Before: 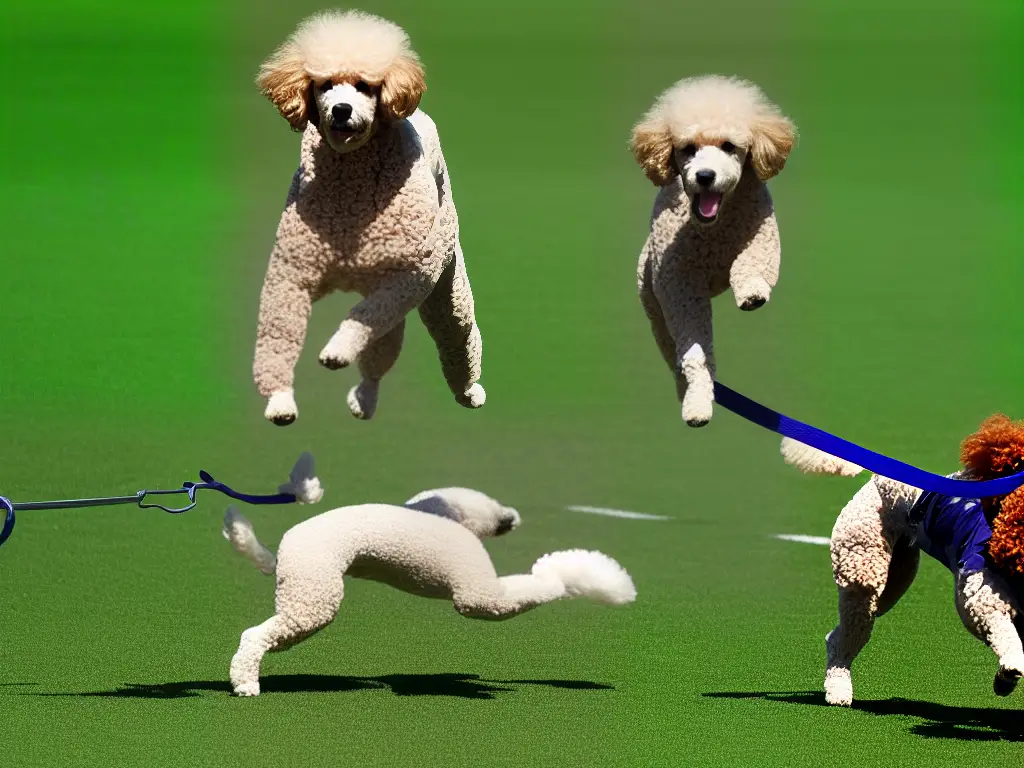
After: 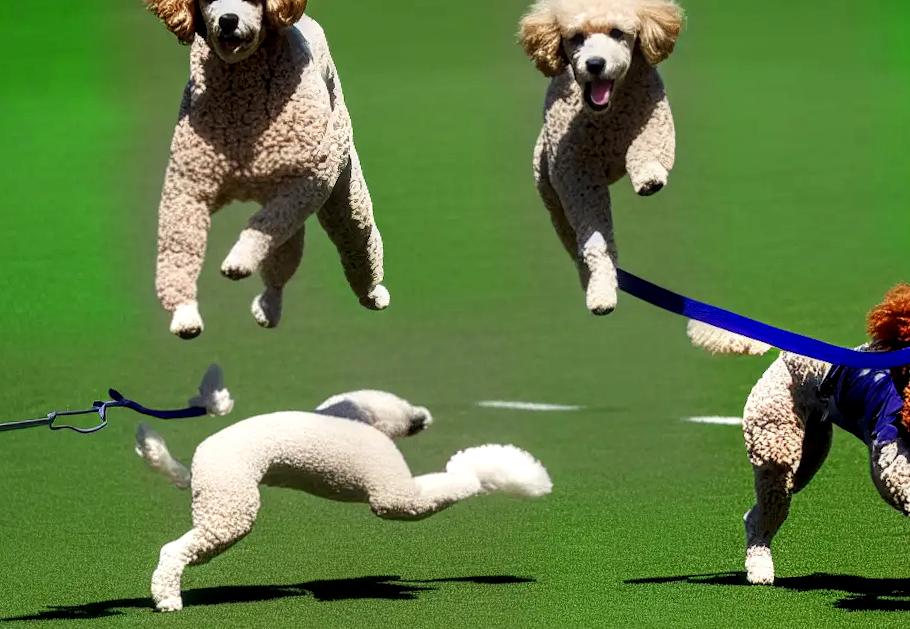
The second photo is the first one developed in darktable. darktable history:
rotate and perspective: rotation -3.52°, crop left 0.036, crop right 0.964, crop top 0.081, crop bottom 0.919
local contrast: highlights 61%, detail 143%, midtone range 0.428
white balance: emerald 1
crop and rotate: left 8.262%, top 9.226%
